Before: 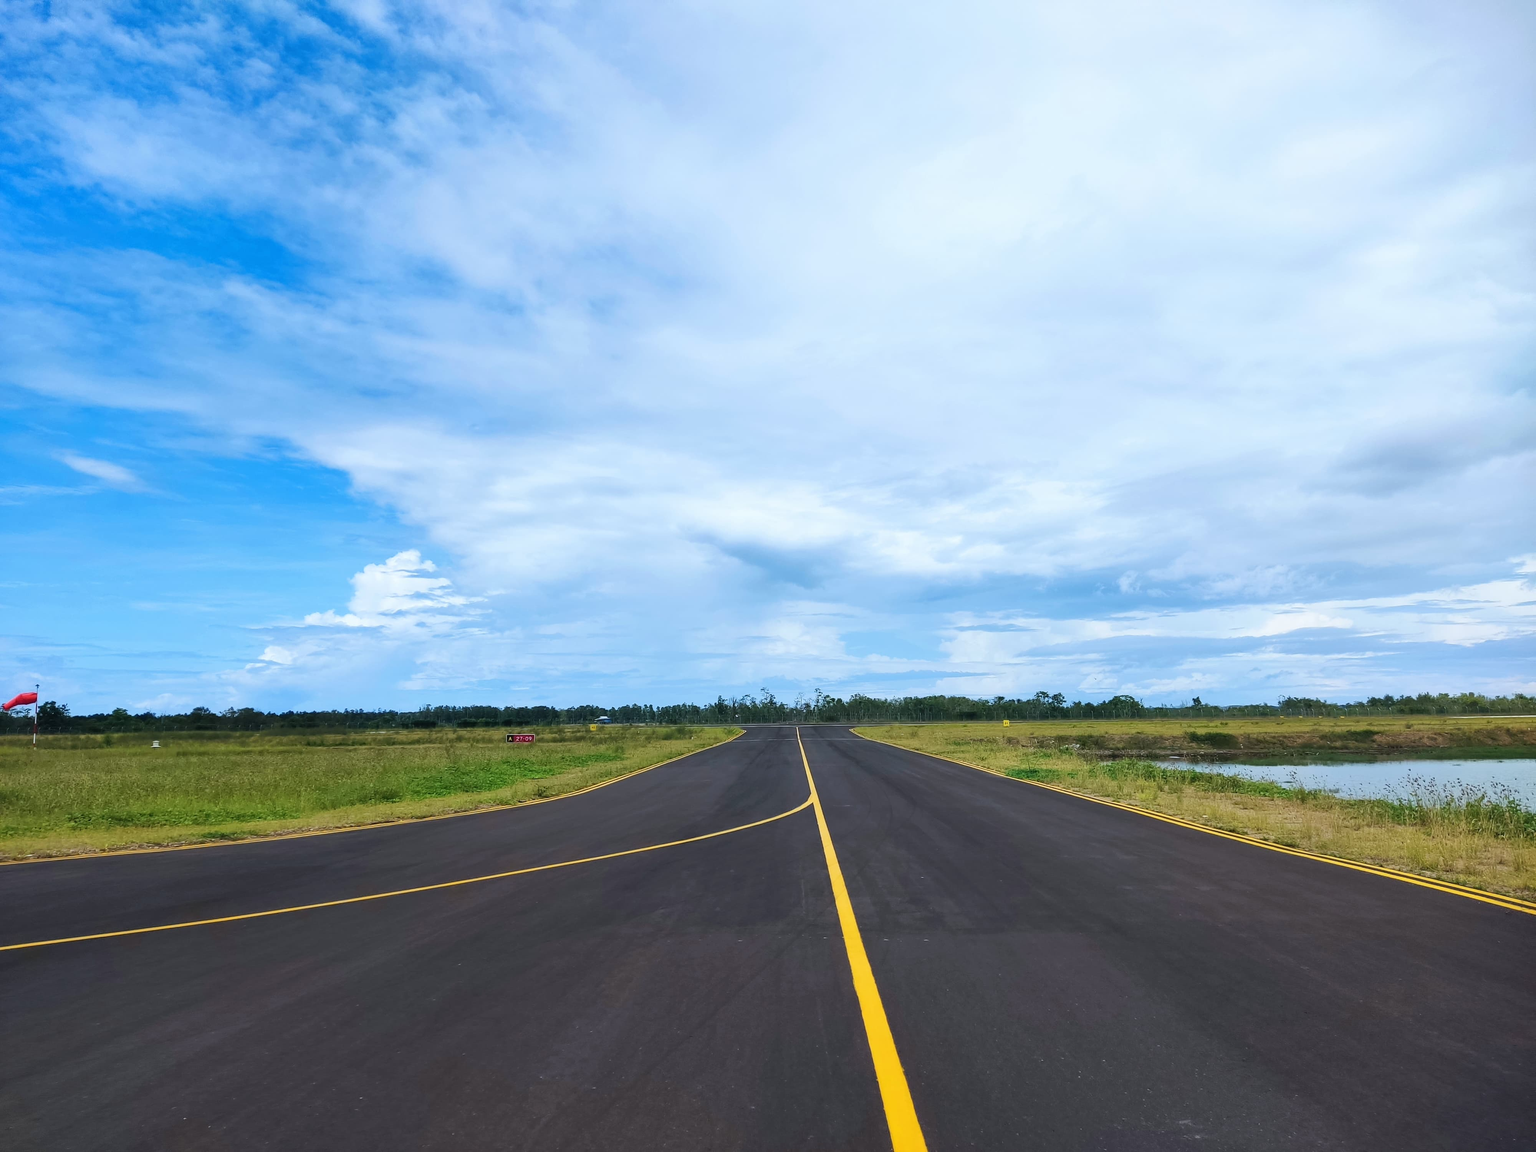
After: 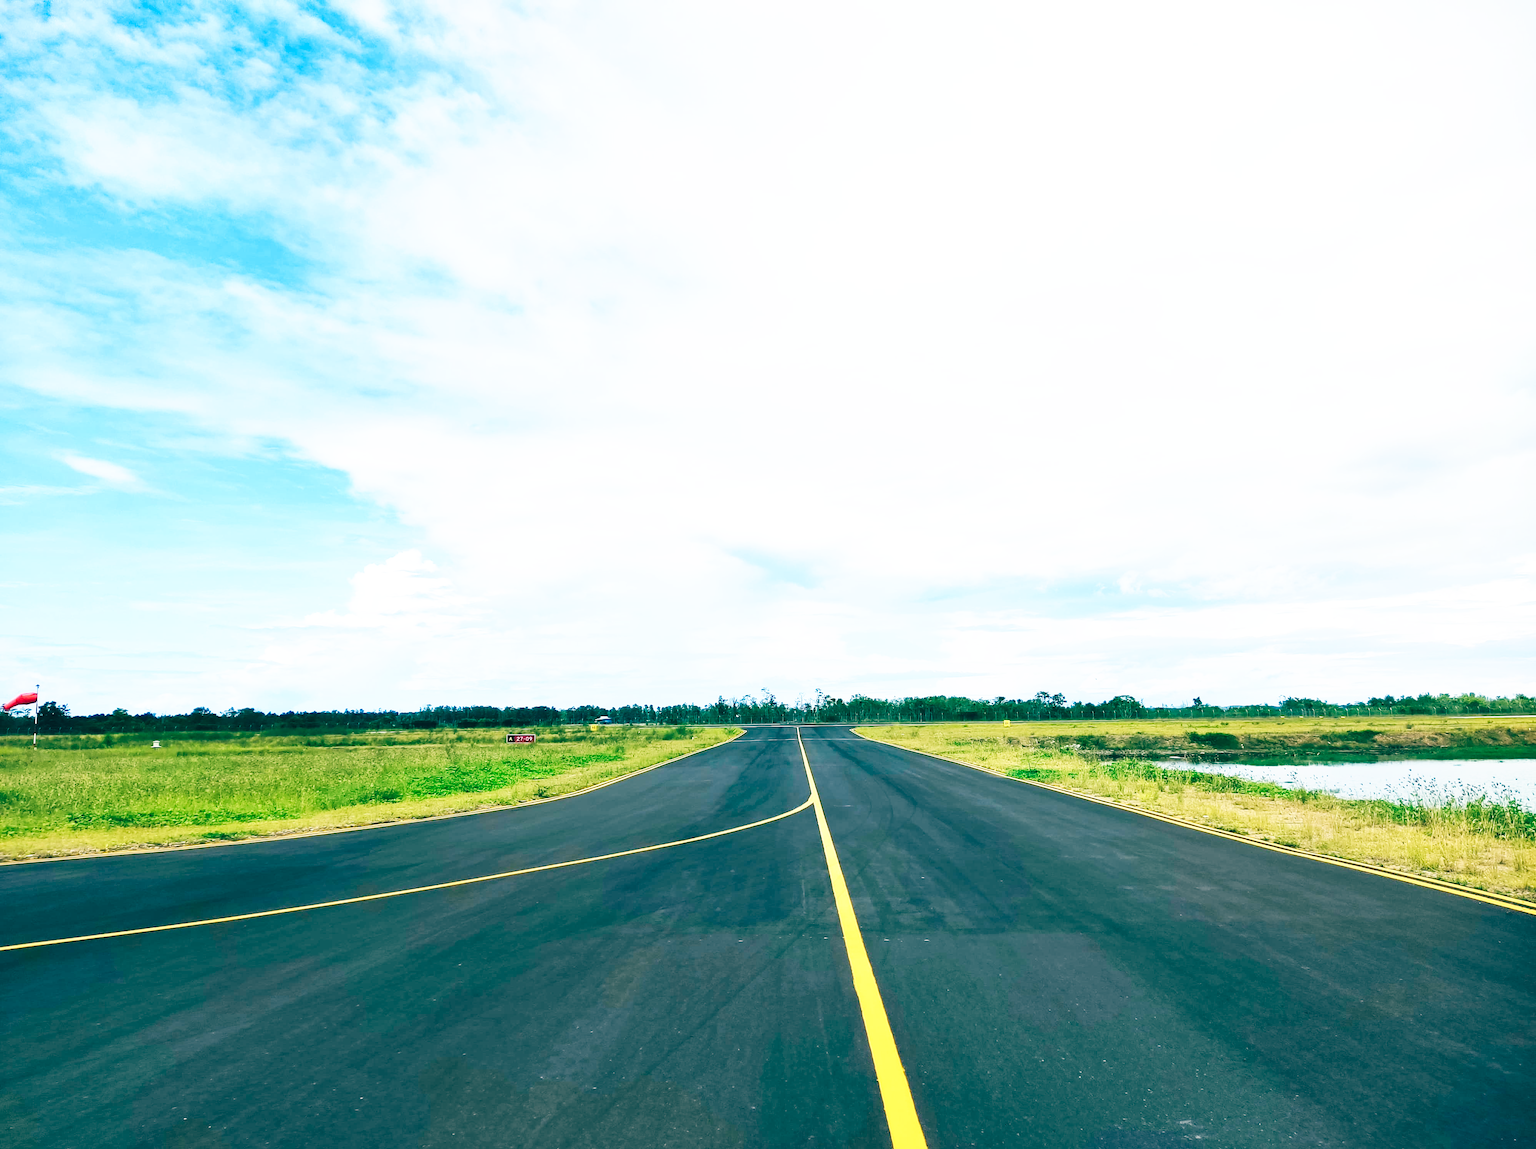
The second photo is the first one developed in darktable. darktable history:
color balance: lift [1.005, 0.99, 1.007, 1.01], gamma [1, 0.979, 1.011, 1.021], gain [0.923, 1.098, 1.025, 0.902], input saturation 90.45%, contrast 7.73%, output saturation 105.91%
exposure: exposure 0.207 EV, compensate highlight preservation false
crop: top 0.05%, bottom 0.098%
base curve: curves: ch0 [(0, 0) (0.007, 0.004) (0.027, 0.03) (0.046, 0.07) (0.207, 0.54) (0.442, 0.872) (0.673, 0.972) (1, 1)], preserve colors none
